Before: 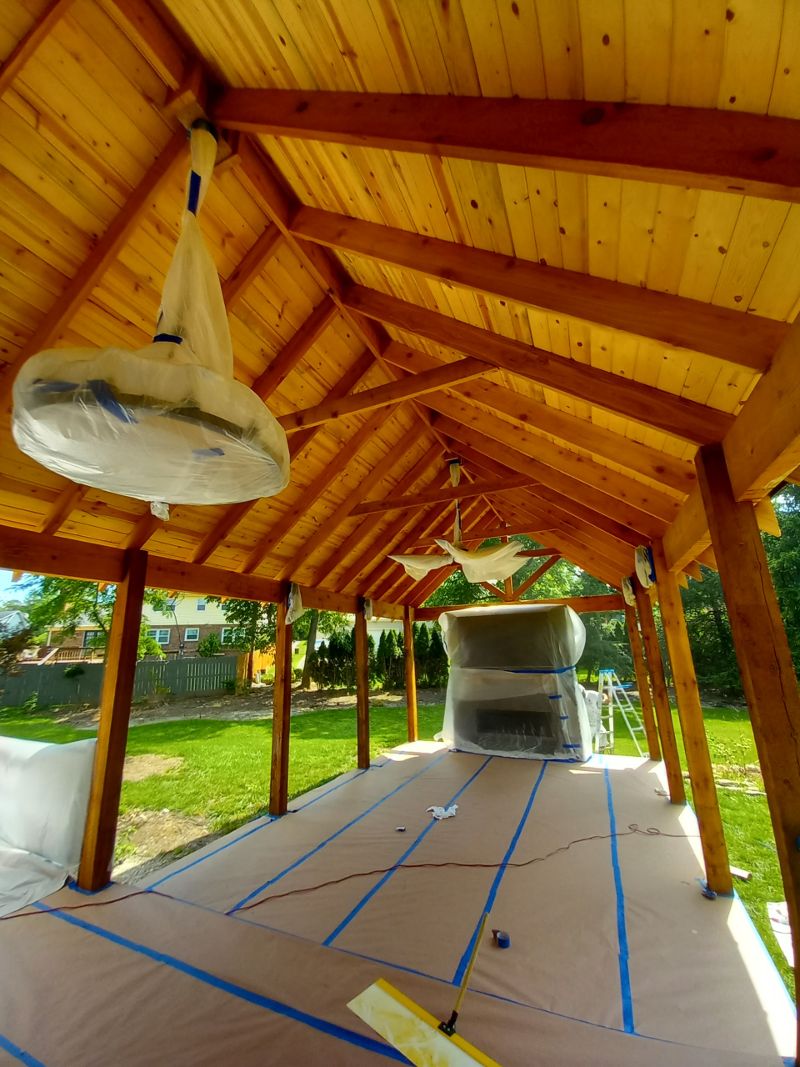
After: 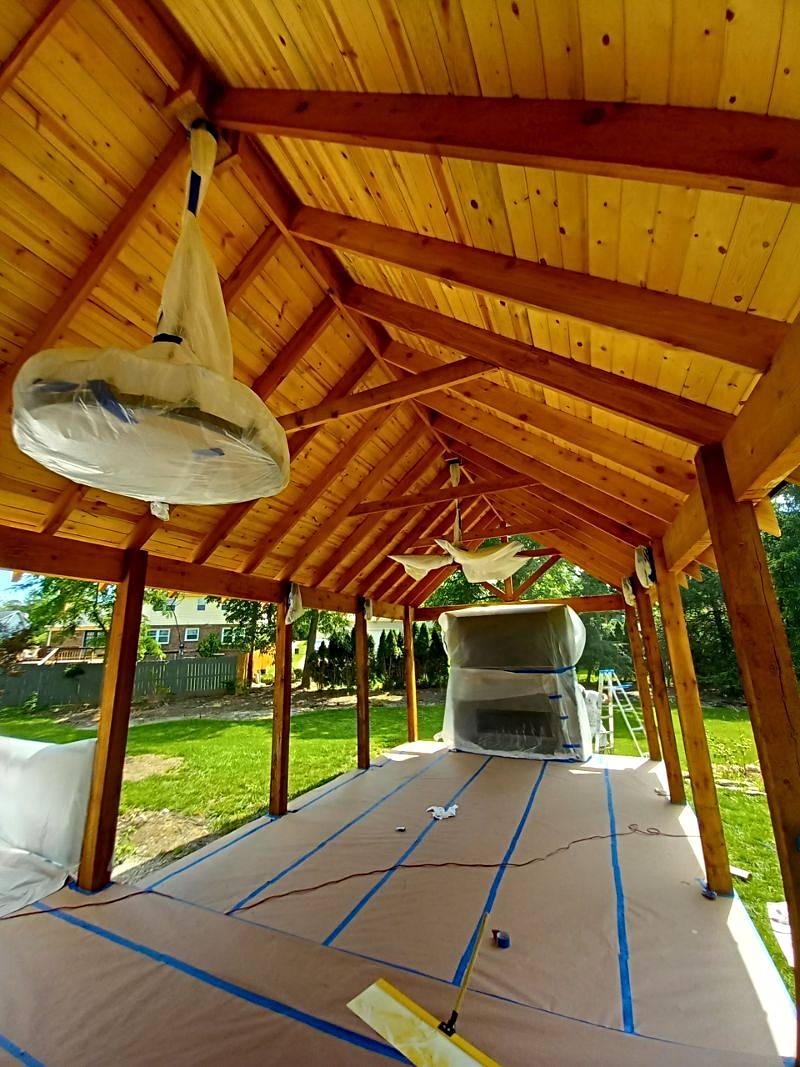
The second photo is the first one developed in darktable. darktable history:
sharpen: radius 3.968
